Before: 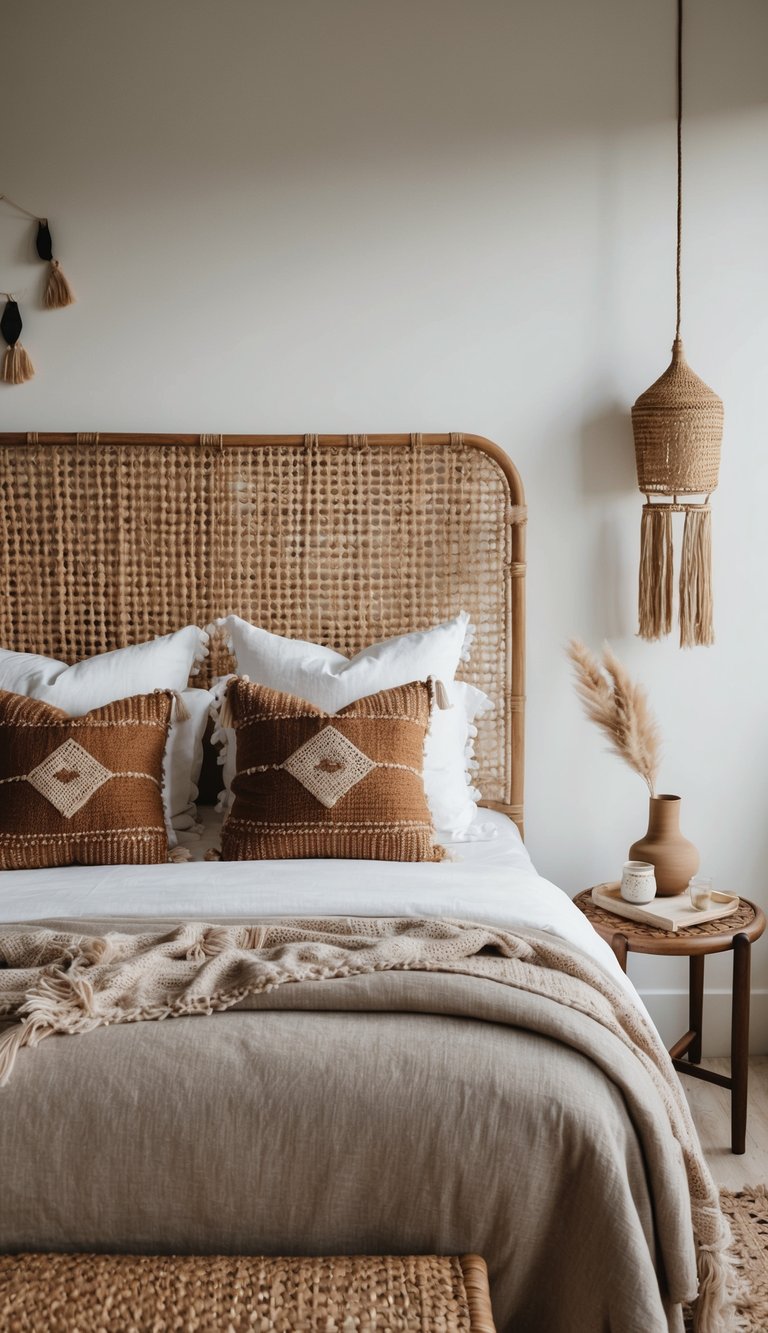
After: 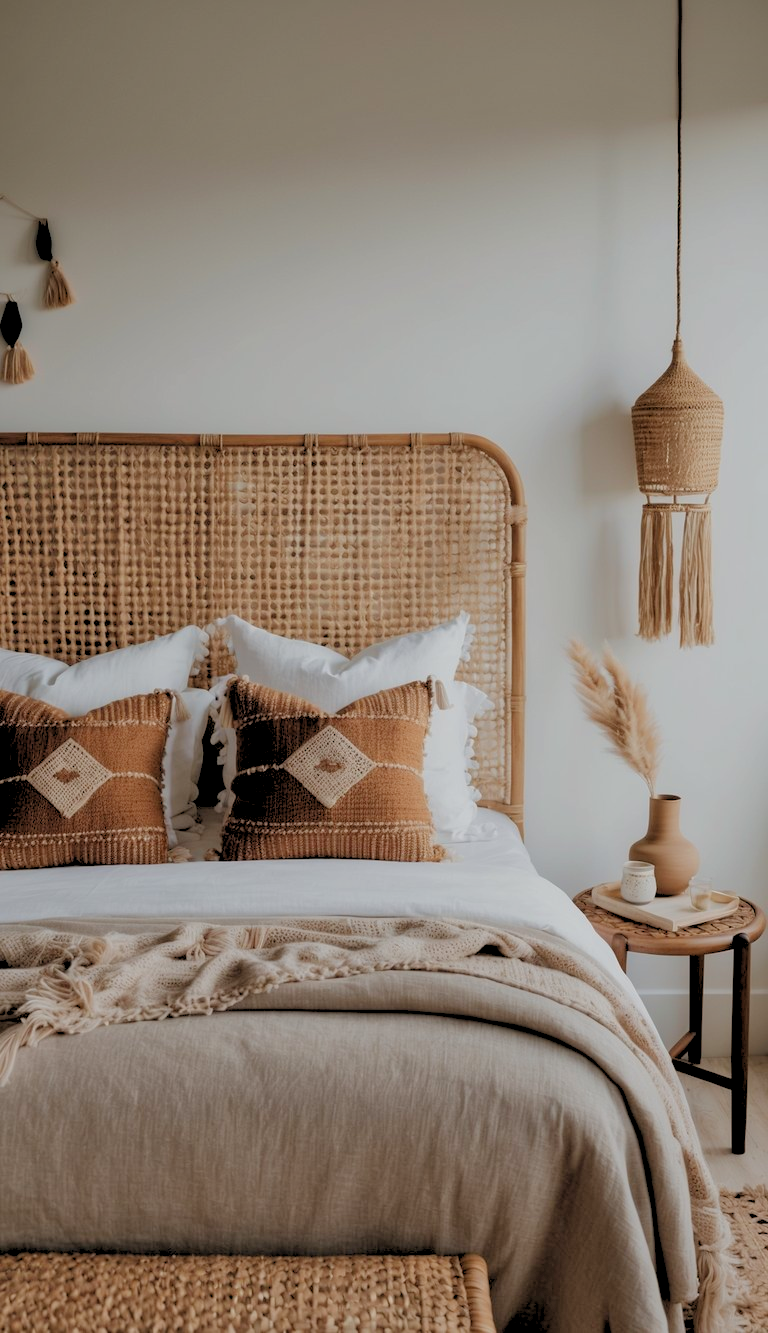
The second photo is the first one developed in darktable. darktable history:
velvia: strength 9.25%
rgb levels: preserve colors sum RGB, levels [[0.038, 0.433, 0.934], [0, 0.5, 1], [0, 0.5, 1]]
tone equalizer: -8 EV 0.25 EV, -7 EV 0.417 EV, -6 EV 0.417 EV, -5 EV 0.25 EV, -3 EV -0.25 EV, -2 EV -0.417 EV, -1 EV -0.417 EV, +0 EV -0.25 EV, edges refinement/feathering 500, mask exposure compensation -1.57 EV, preserve details guided filter
